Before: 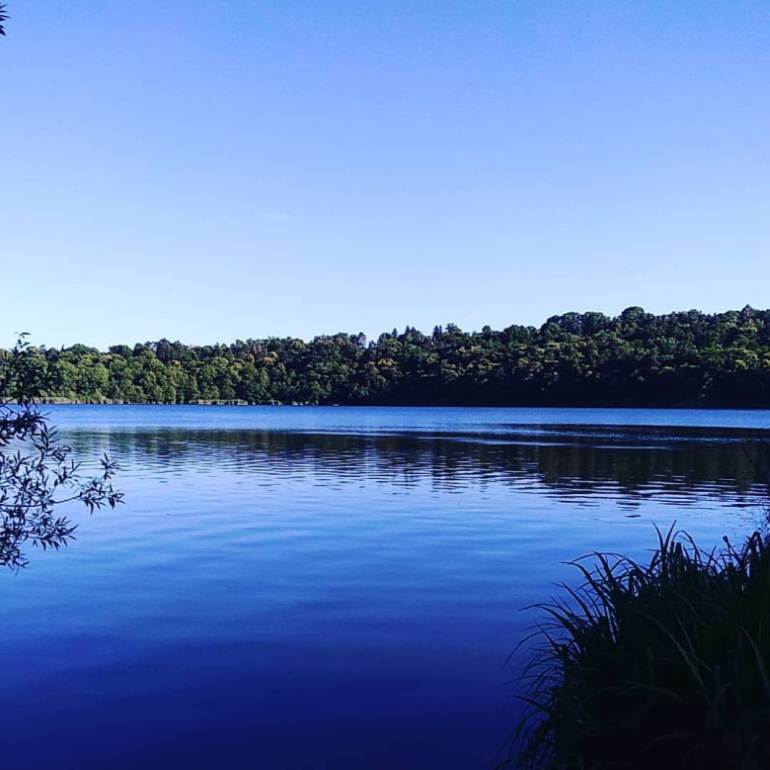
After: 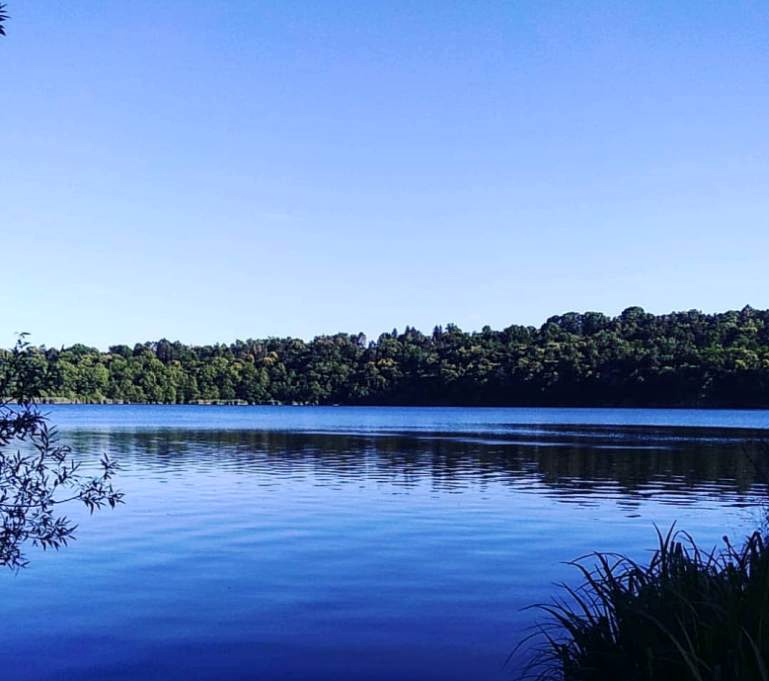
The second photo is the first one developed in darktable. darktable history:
local contrast: highlights 100%, shadows 100%, detail 120%, midtone range 0.2
crop and rotate: top 0%, bottom 11.49%
